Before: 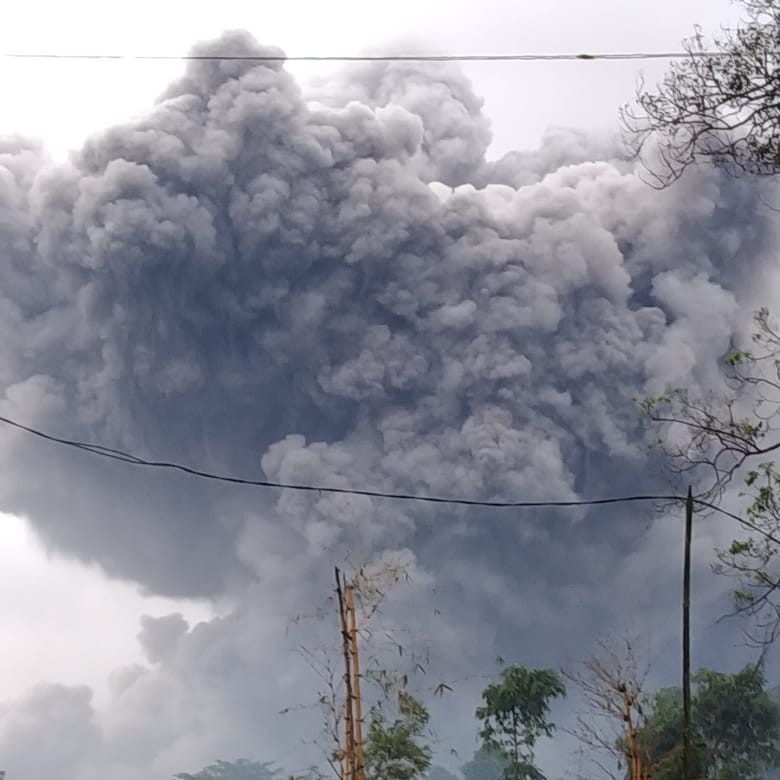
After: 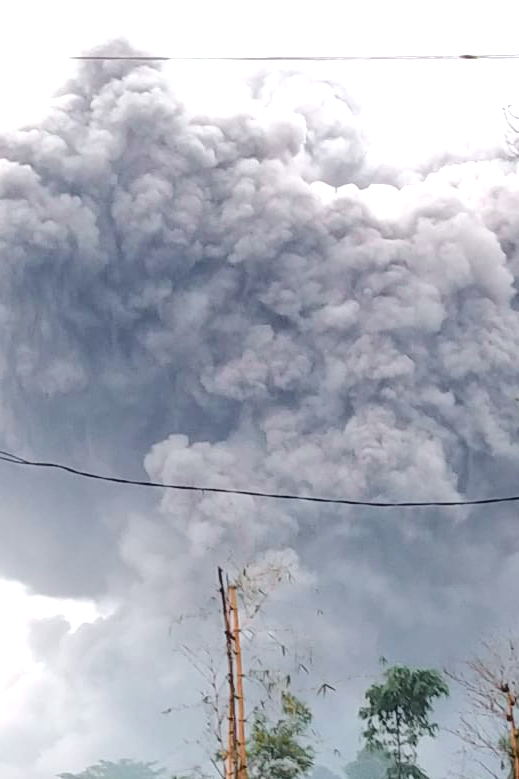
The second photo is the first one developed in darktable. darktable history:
crop and rotate: left 15.055%, right 18.278%
exposure: black level correction 0, exposure 0.9 EV, compensate highlight preservation false
tone curve: curves: ch0 [(0, 0.003) (0.211, 0.174) (0.482, 0.519) (0.843, 0.821) (0.992, 0.971)]; ch1 [(0, 0) (0.276, 0.206) (0.393, 0.364) (0.482, 0.477) (0.506, 0.5) (0.523, 0.523) (0.572, 0.592) (0.695, 0.767) (1, 1)]; ch2 [(0, 0) (0.438, 0.456) (0.498, 0.497) (0.536, 0.527) (0.562, 0.584) (0.619, 0.602) (0.698, 0.698) (1, 1)], color space Lab, independent channels, preserve colors none
